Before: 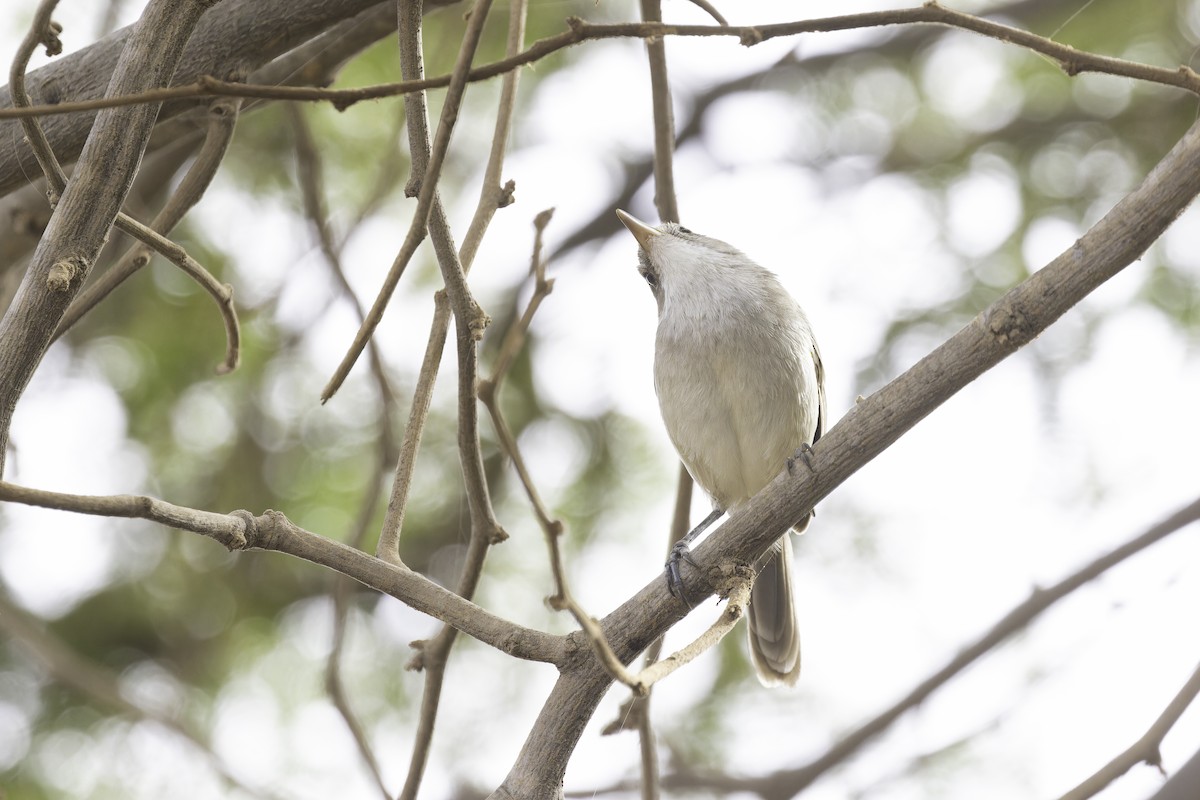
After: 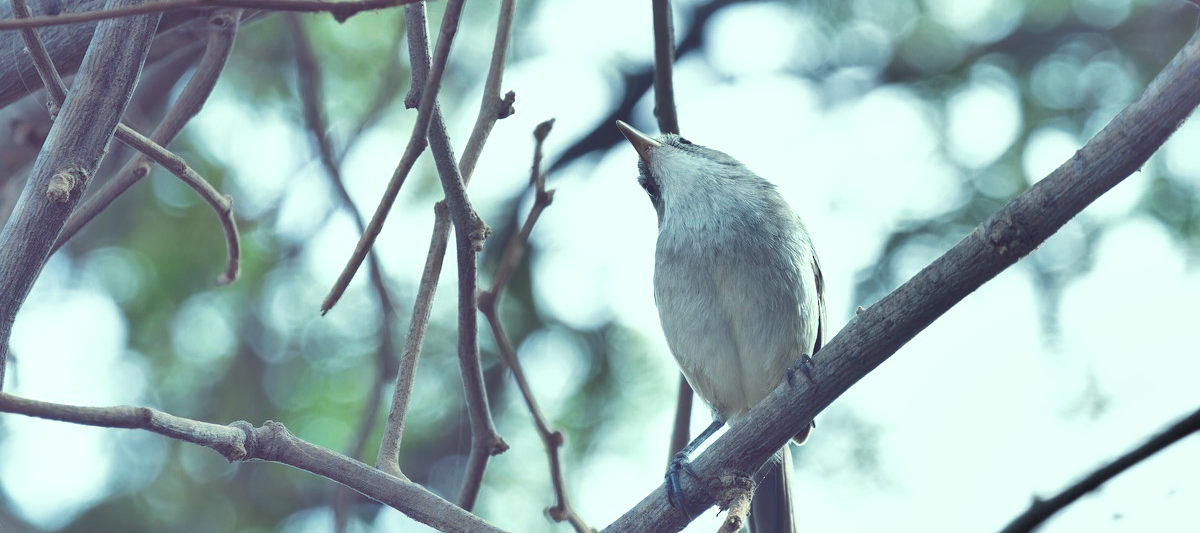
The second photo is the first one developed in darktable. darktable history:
rgb curve: curves: ch0 [(0, 0.186) (0.314, 0.284) (0.576, 0.466) (0.805, 0.691) (0.936, 0.886)]; ch1 [(0, 0.186) (0.314, 0.284) (0.581, 0.534) (0.771, 0.746) (0.936, 0.958)]; ch2 [(0, 0.216) (0.275, 0.39) (1, 1)], mode RGB, independent channels, compensate middle gray true, preserve colors none
crop: top 11.166%, bottom 22.168%
shadows and highlights: highlights color adjustment 0%, soften with gaussian
